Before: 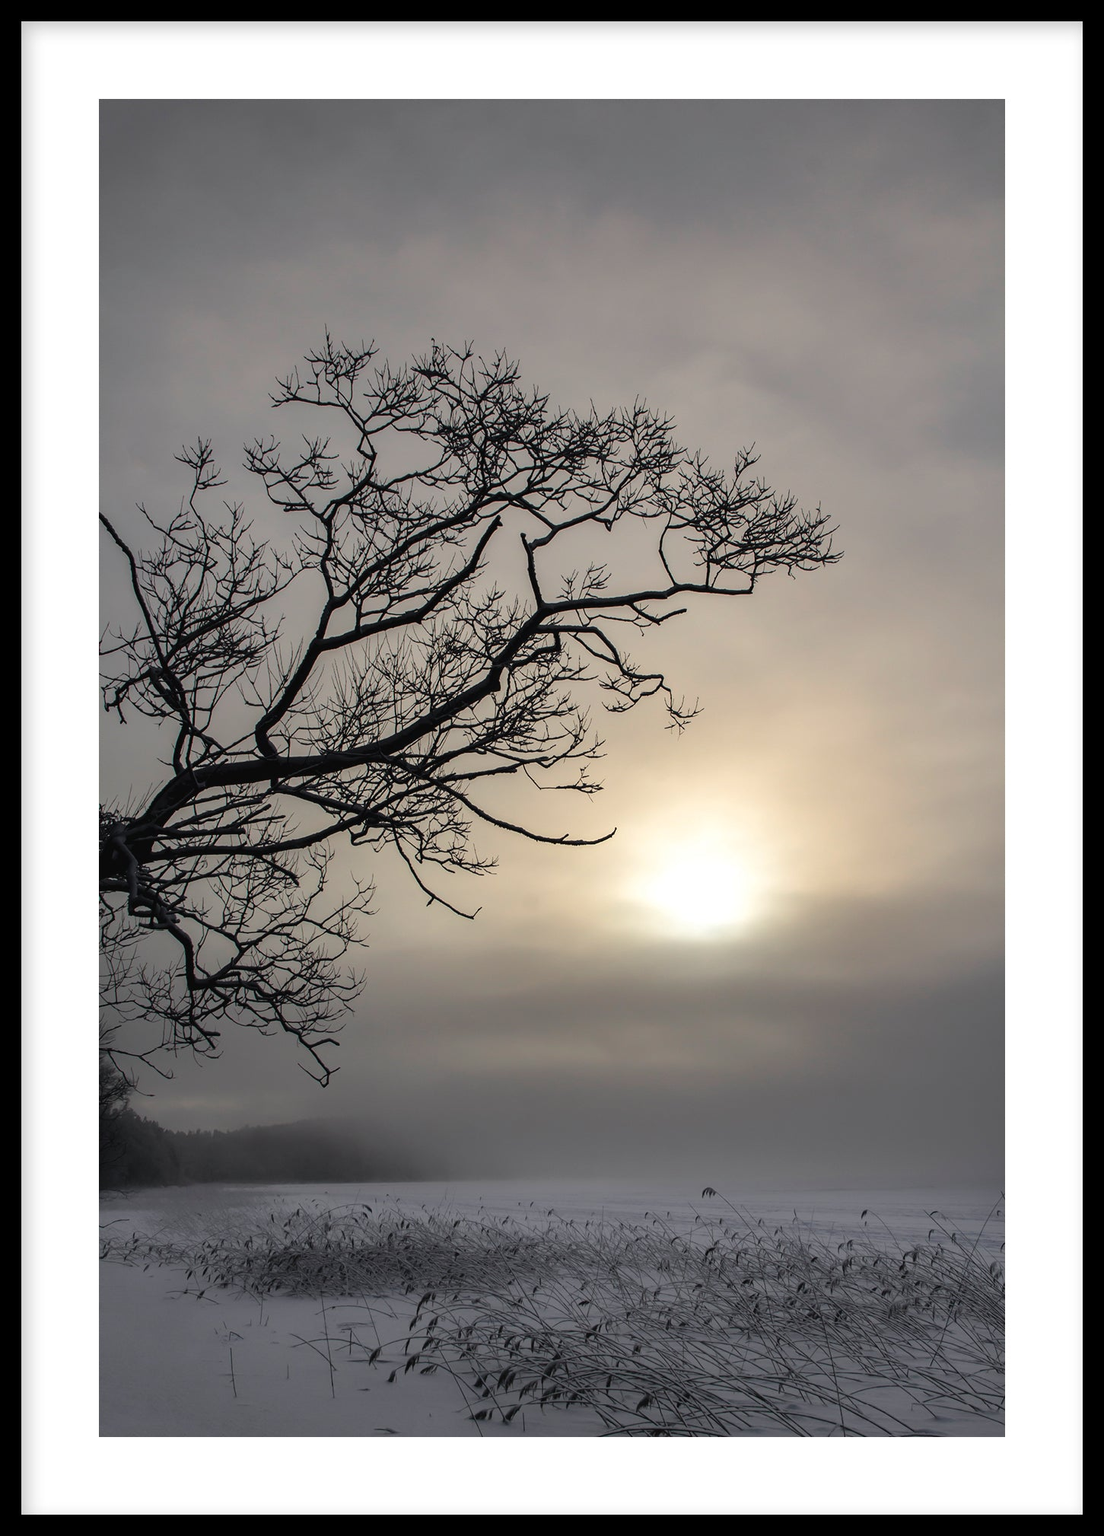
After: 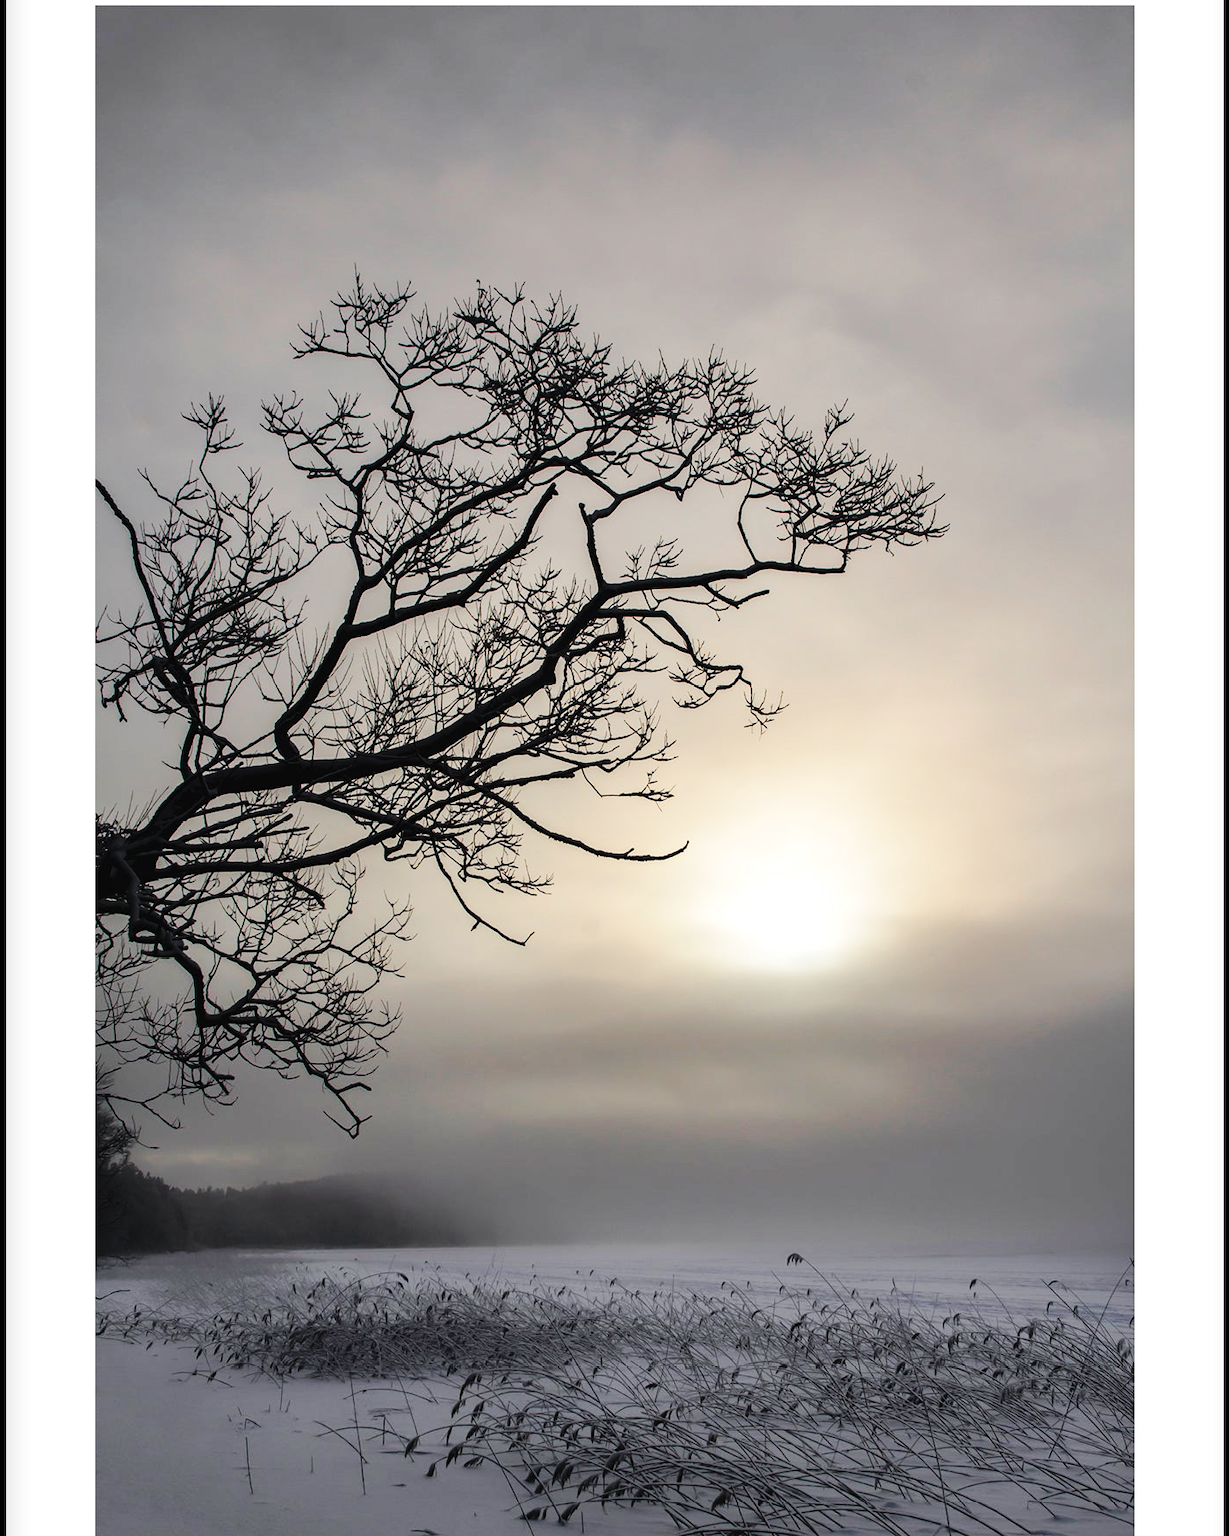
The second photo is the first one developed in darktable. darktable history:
crop: left 1.507%, top 6.147%, right 1.379%, bottom 6.637%
fill light: on, module defaults
base curve: curves: ch0 [(0, 0) (0.032, 0.025) (0.121, 0.166) (0.206, 0.329) (0.605, 0.79) (1, 1)], preserve colors none
